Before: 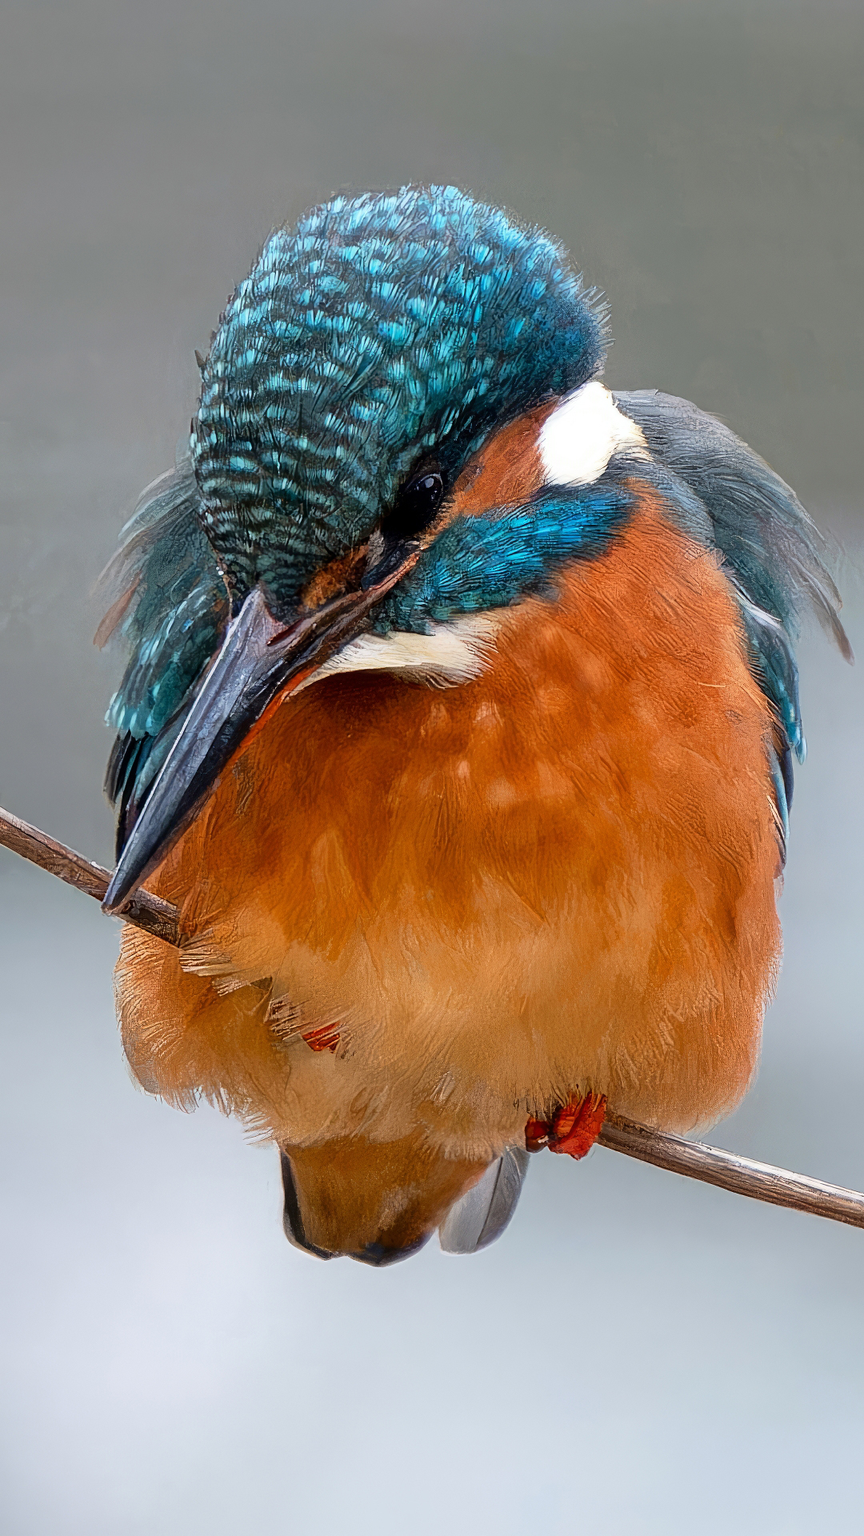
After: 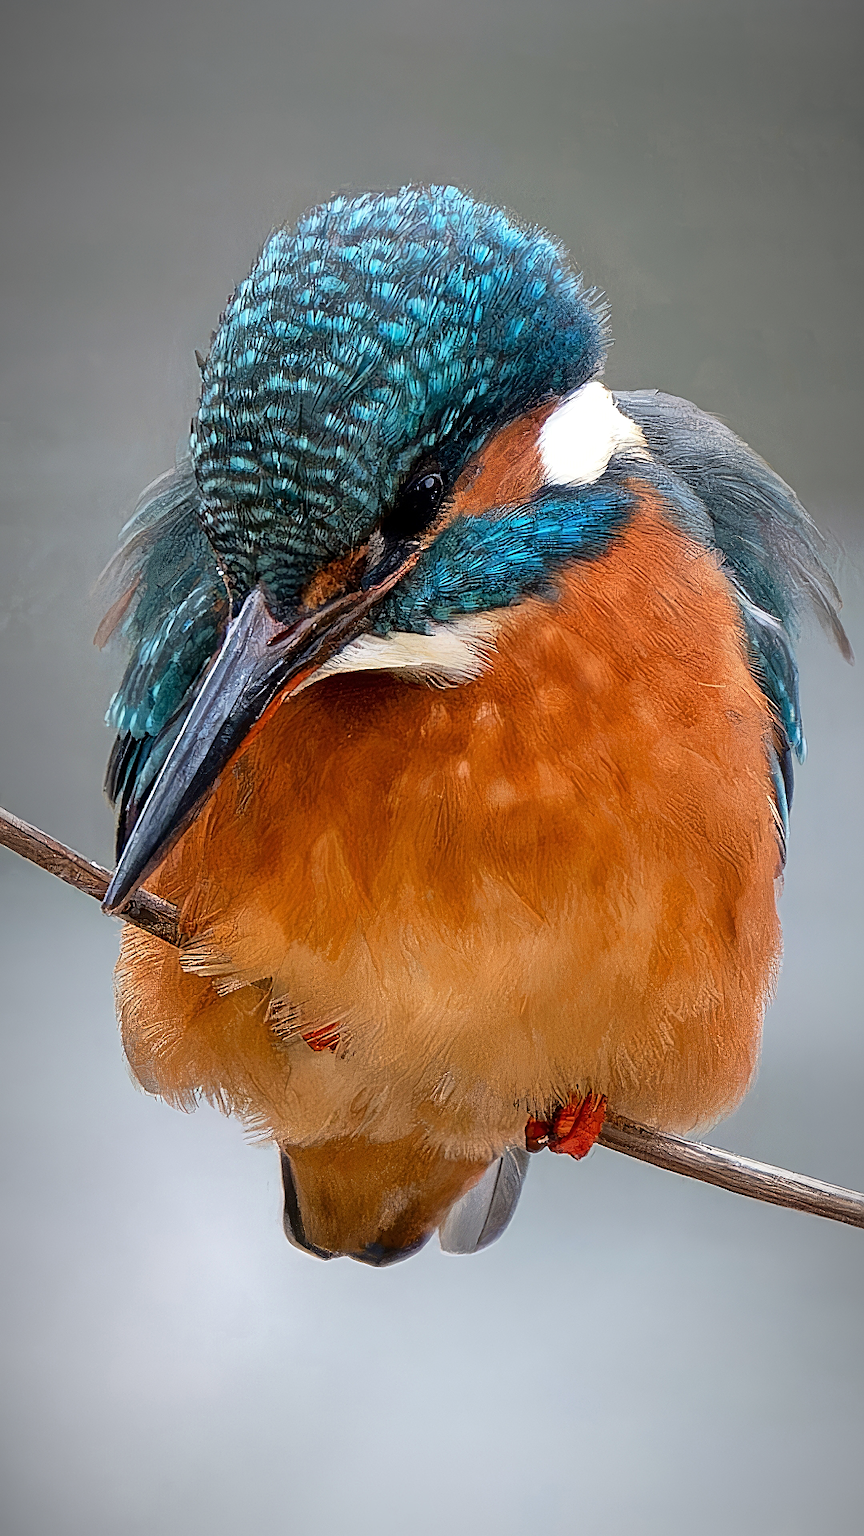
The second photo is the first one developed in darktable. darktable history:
sharpen: on, module defaults
vignetting: fall-off radius 60.15%, automatic ratio true
shadows and highlights: shadows 10.15, white point adjustment 1.06, highlights -39.21
